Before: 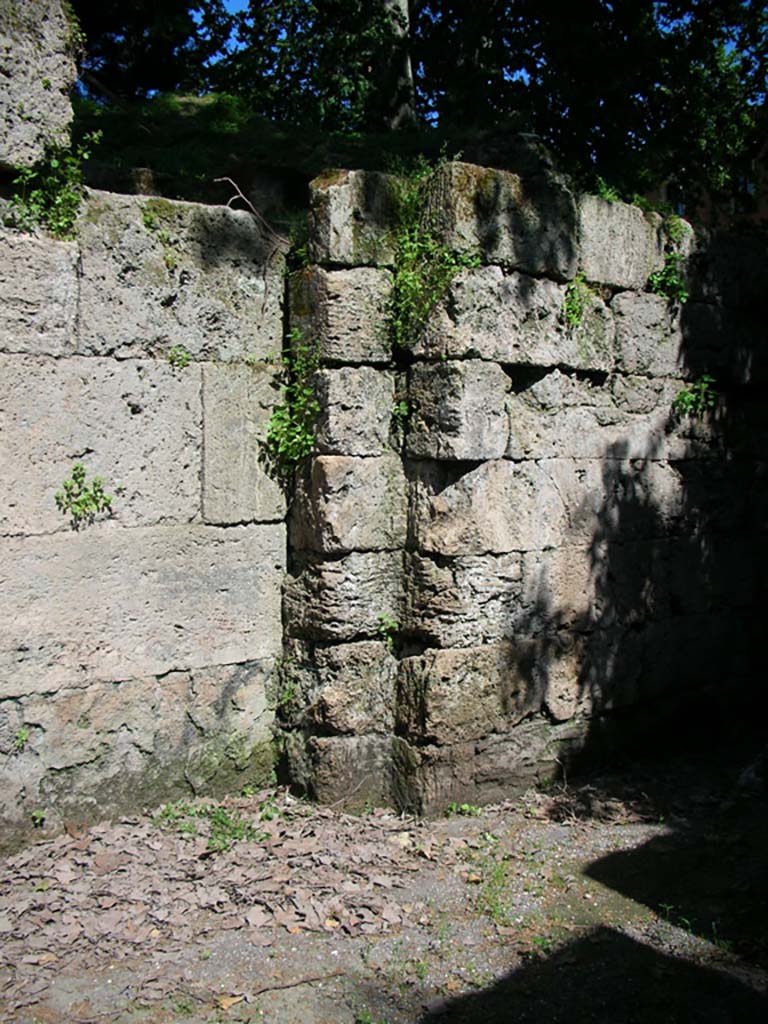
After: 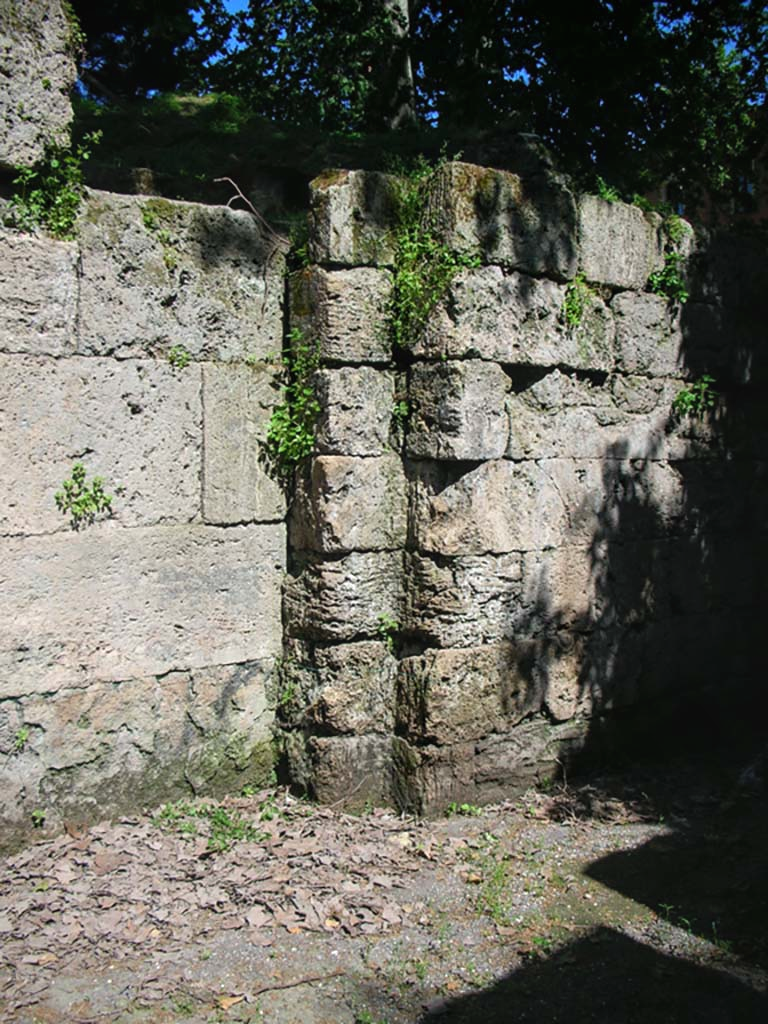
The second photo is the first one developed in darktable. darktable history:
exposure: exposure 0.2 EV, compensate highlight preservation false
local contrast: detail 110%
